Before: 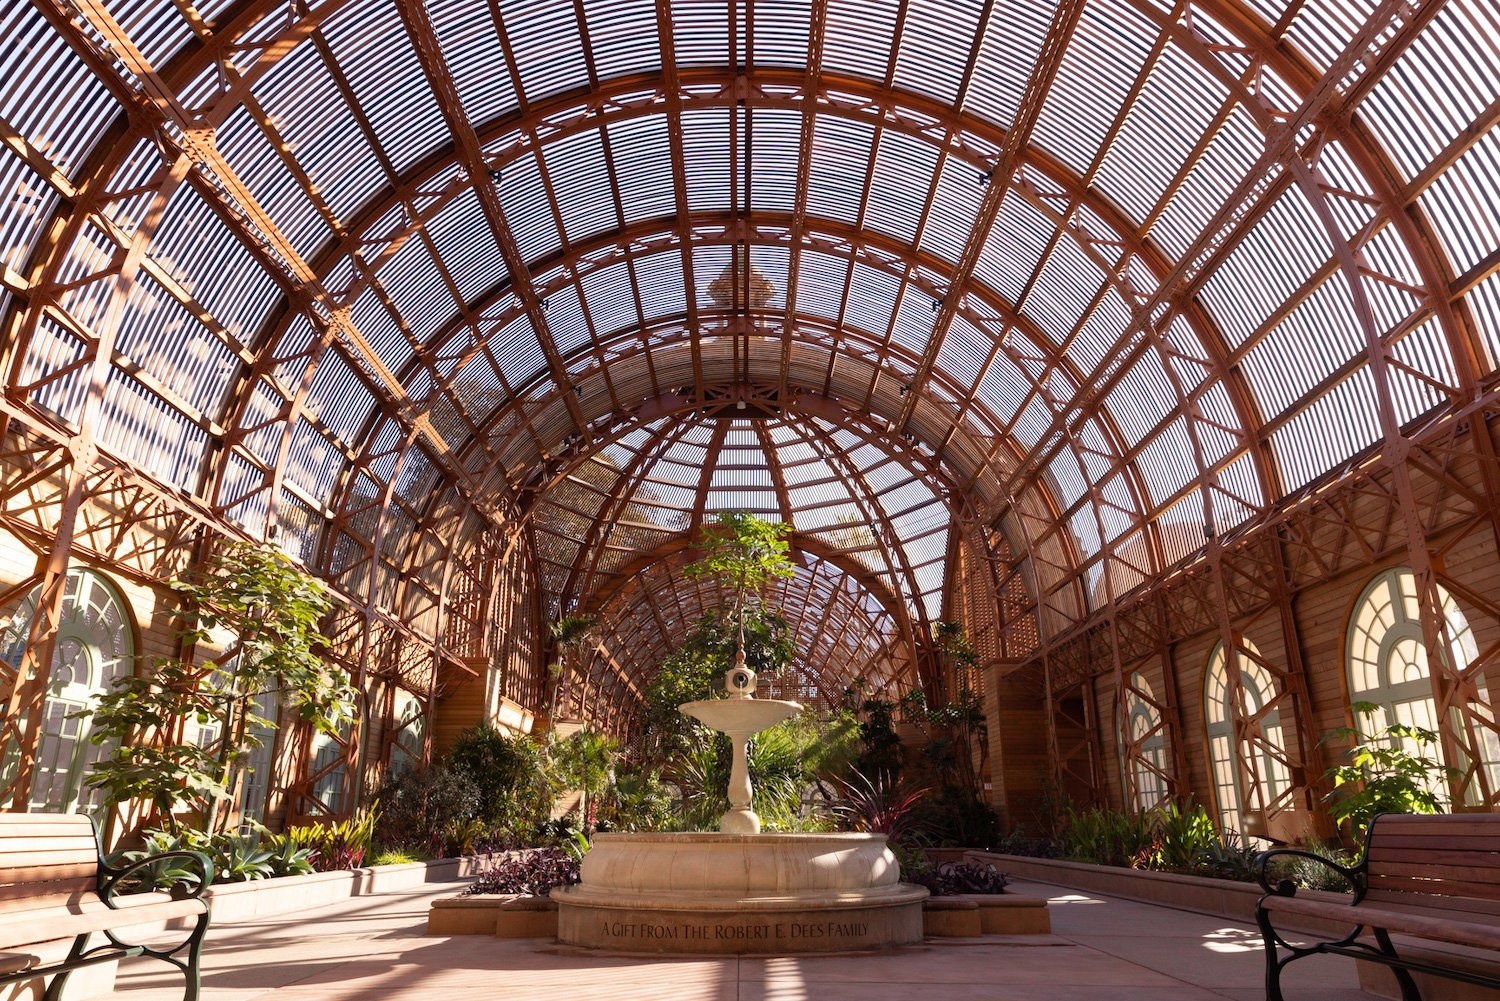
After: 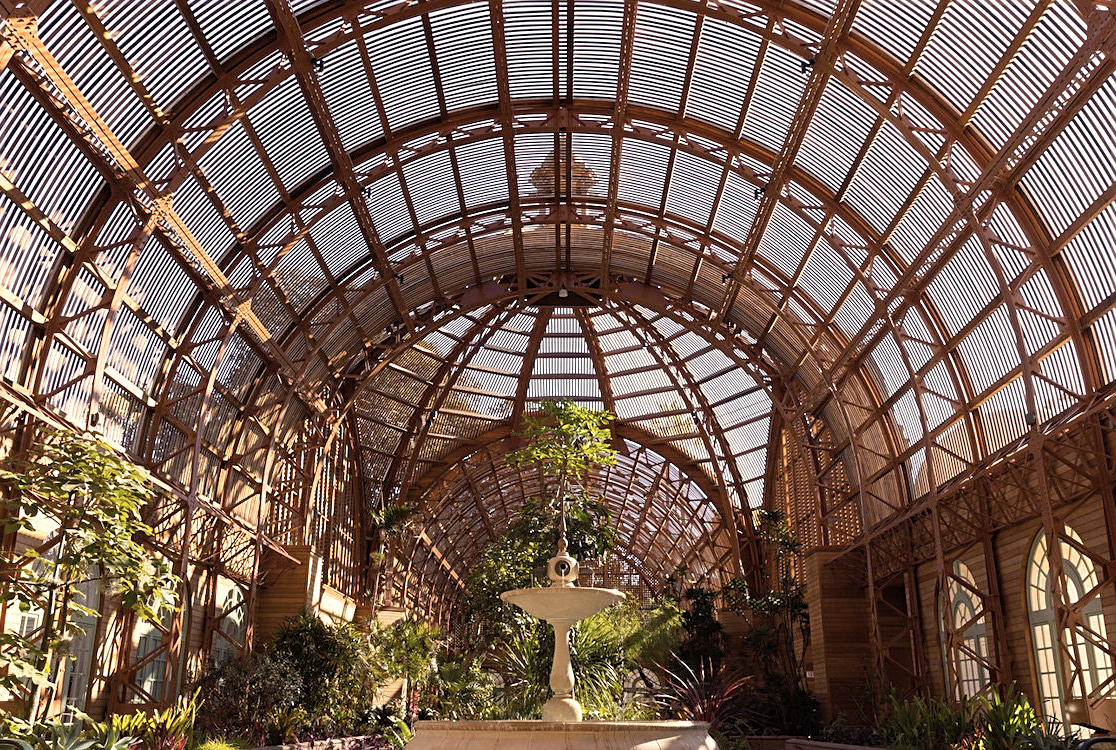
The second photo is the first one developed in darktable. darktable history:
color balance rgb: power › hue 329.1°, highlights gain › luminance 6.06%, highlights gain › chroma 2.52%, highlights gain › hue 92.59°, linear chroma grading › global chroma 8.961%, perceptual saturation grading › global saturation 5.699%, global vibrance 30.709%
color correction: highlights a* 5.57, highlights b* 5.26, saturation 0.656
crop and rotate: left 11.922%, top 11.33%, right 13.631%, bottom 13.731%
sharpen: on, module defaults
